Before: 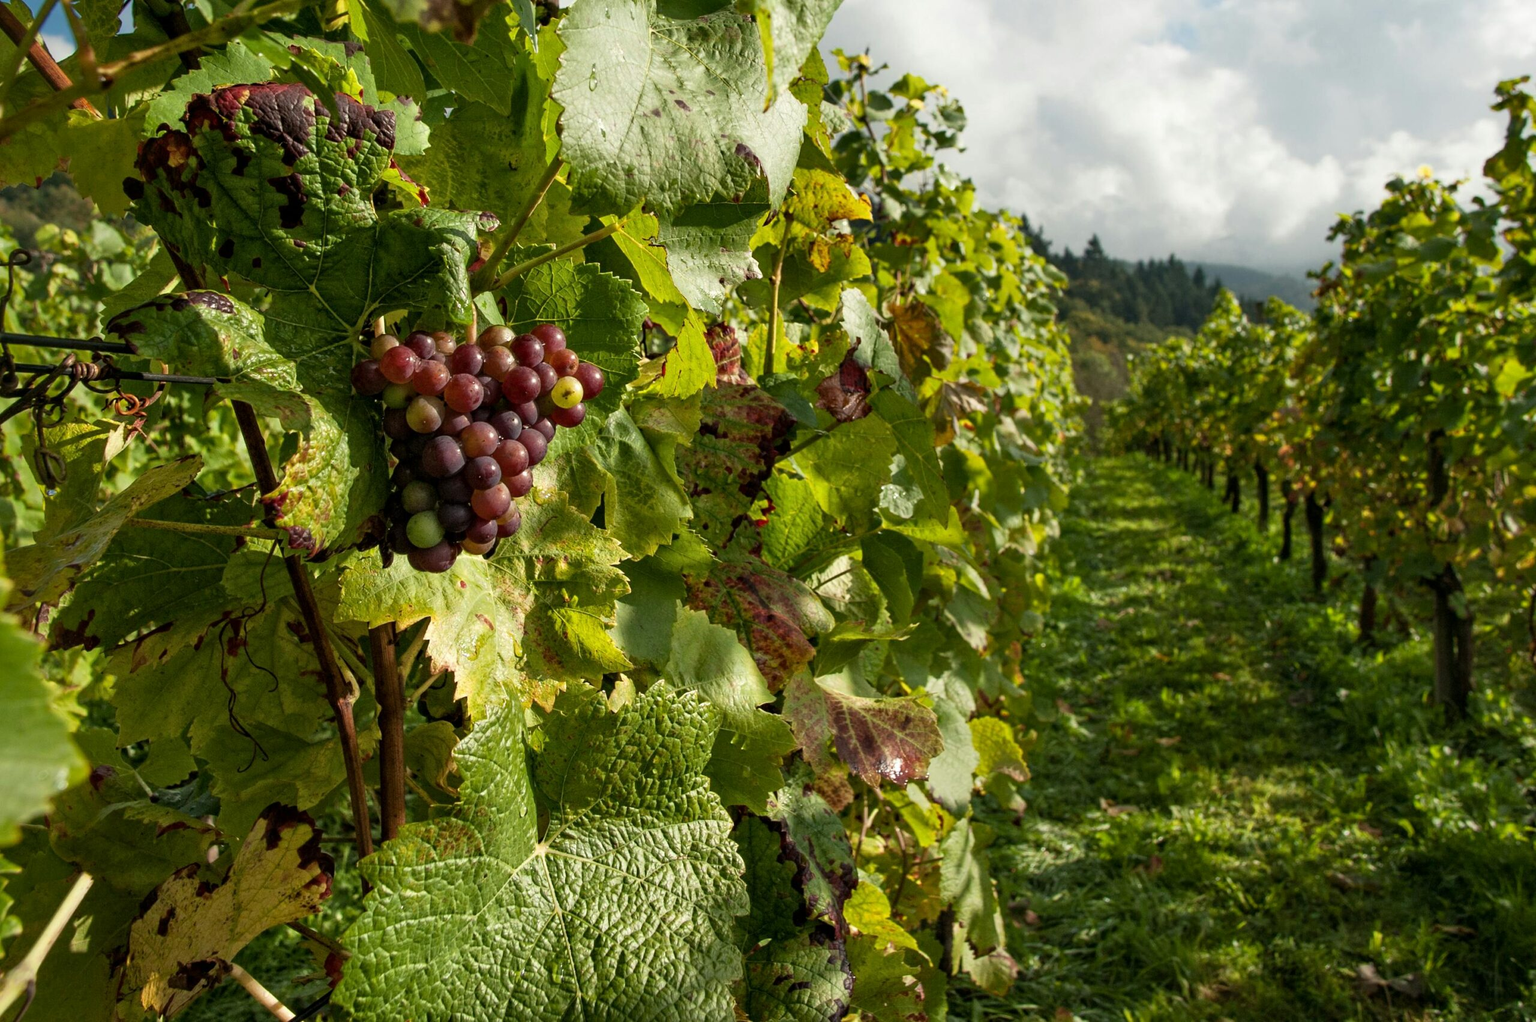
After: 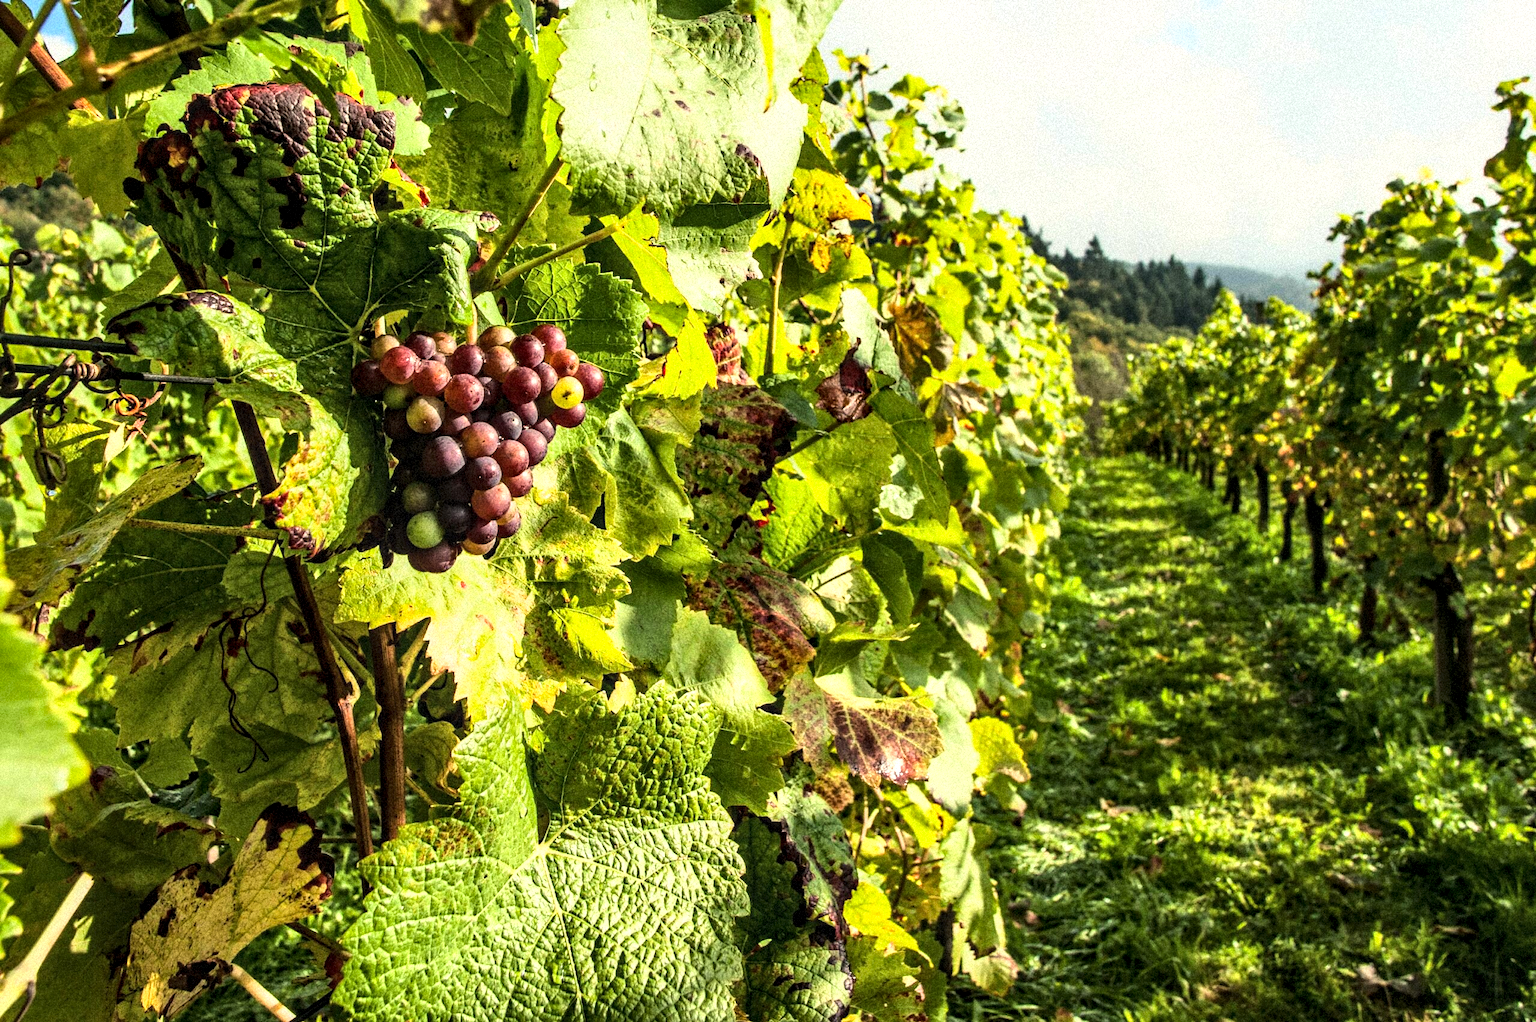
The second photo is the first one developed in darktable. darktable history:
grain: strength 35%, mid-tones bias 0%
local contrast: detail 130%
tone equalizer: -8 EV -0.417 EV, -7 EV -0.389 EV, -6 EV -0.333 EV, -5 EV -0.222 EV, -3 EV 0.222 EV, -2 EV 0.333 EV, -1 EV 0.389 EV, +0 EV 0.417 EV, edges refinement/feathering 500, mask exposure compensation -1.57 EV, preserve details no
shadows and highlights: shadows 30.86, highlights 0, soften with gaussian
base curve: curves: ch0 [(0, 0) (0.018, 0.026) (0.143, 0.37) (0.33, 0.731) (0.458, 0.853) (0.735, 0.965) (0.905, 0.986) (1, 1)]
color correction: highlights b* 3
